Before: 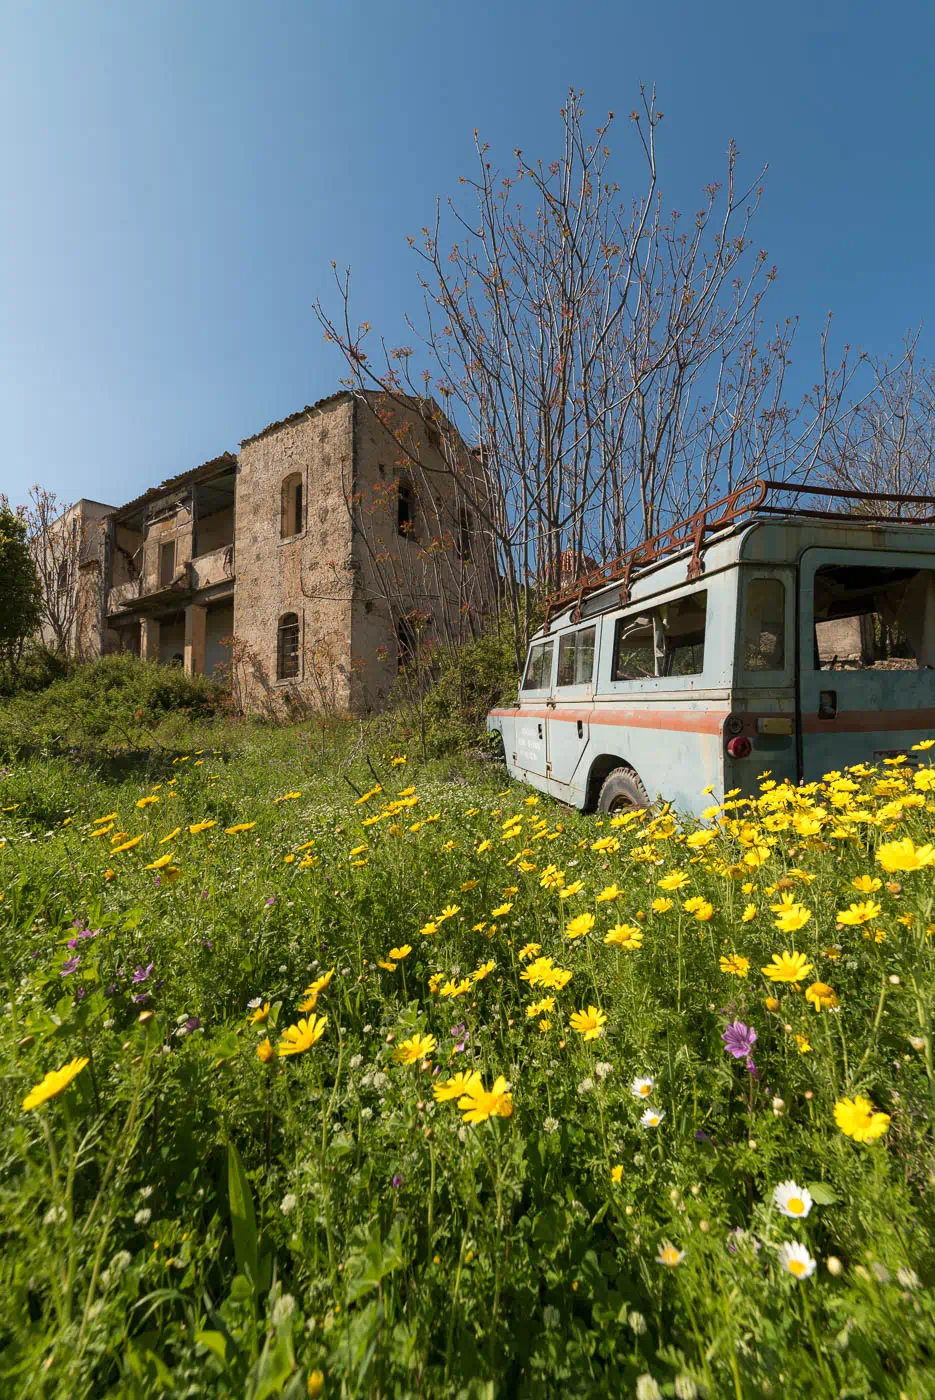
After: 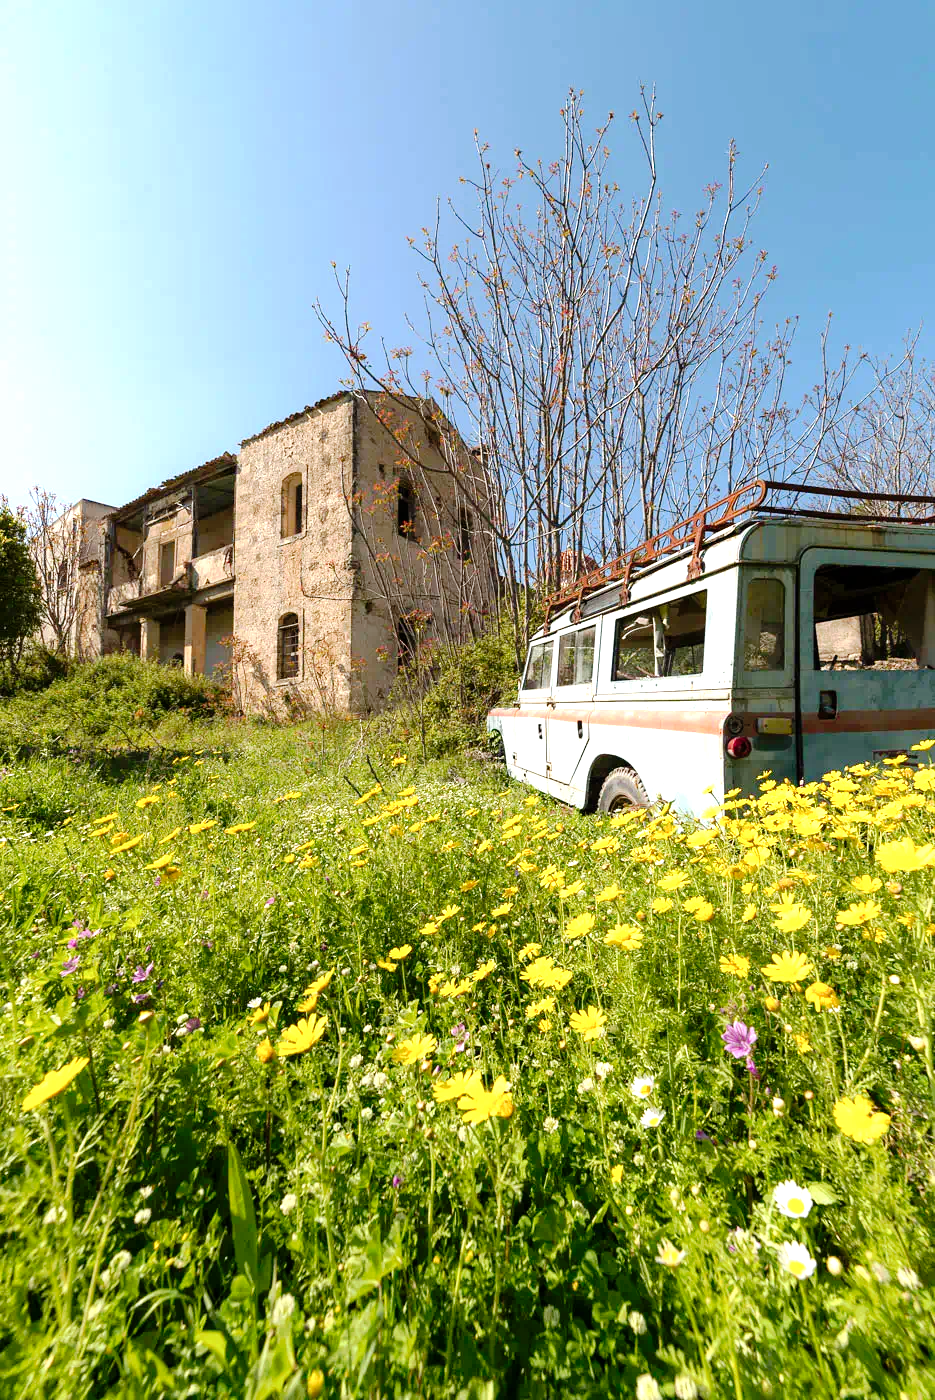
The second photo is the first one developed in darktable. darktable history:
tone curve: curves: ch0 [(0.003, 0) (0.066, 0.017) (0.163, 0.09) (0.264, 0.238) (0.395, 0.421) (0.517, 0.56) (0.688, 0.743) (0.791, 0.814) (1, 1)]; ch1 [(0, 0) (0.164, 0.115) (0.337, 0.332) (0.39, 0.398) (0.464, 0.461) (0.501, 0.5) (0.507, 0.503) (0.534, 0.537) (0.577, 0.59) (0.652, 0.681) (0.733, 0.749) (0.811, 0.796) (1, 1)]; ch2 [(0, 0) (0.337, 0.382) (0.464, 0.476) (0.501, 0.502) (0.527, 0.54) (0.551, 0.565) (0.6, 0.59) (0.687, 0.675) (1, 1)], preserve colors none
exposure: black level correction 0, exposure 1 EV, compensate highlight preservation false
